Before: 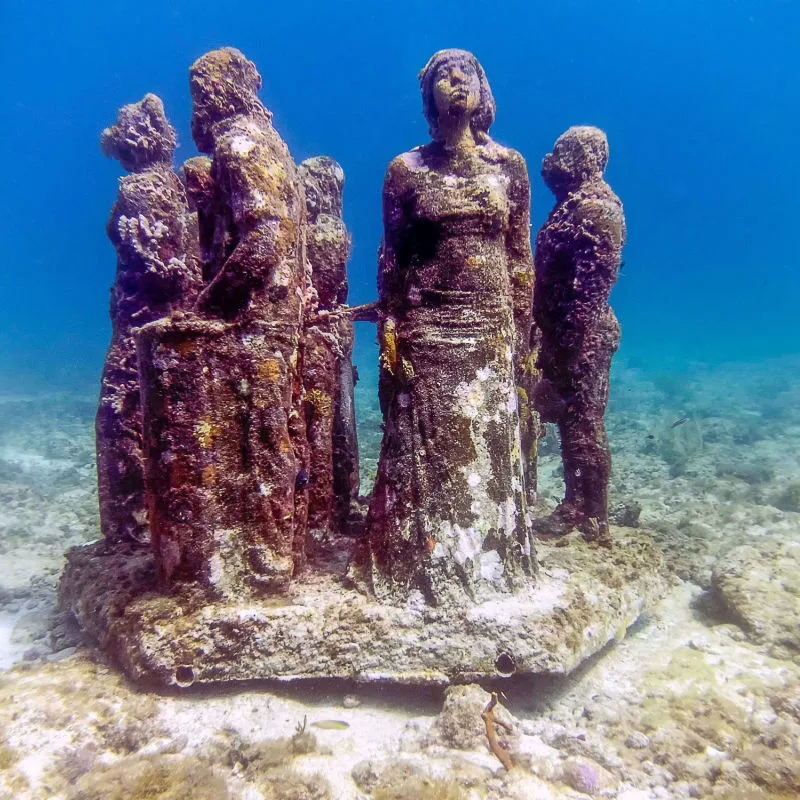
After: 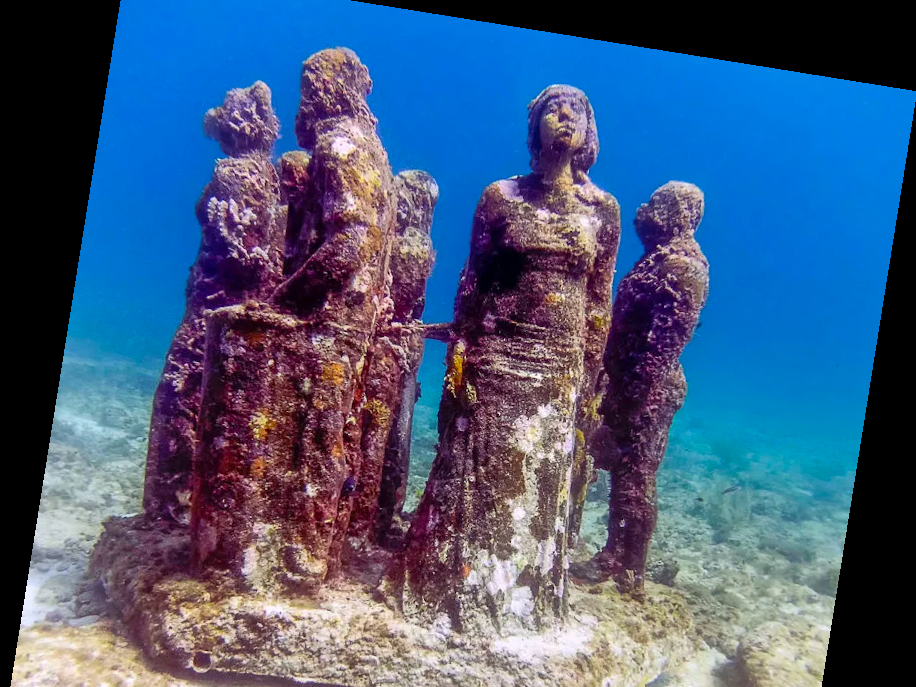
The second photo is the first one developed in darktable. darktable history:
rotate and perspective: rotation 9.12°, automatic cropping off
crop: top 3.857%, bottom 21.132%
color balance: output saturation 120%
